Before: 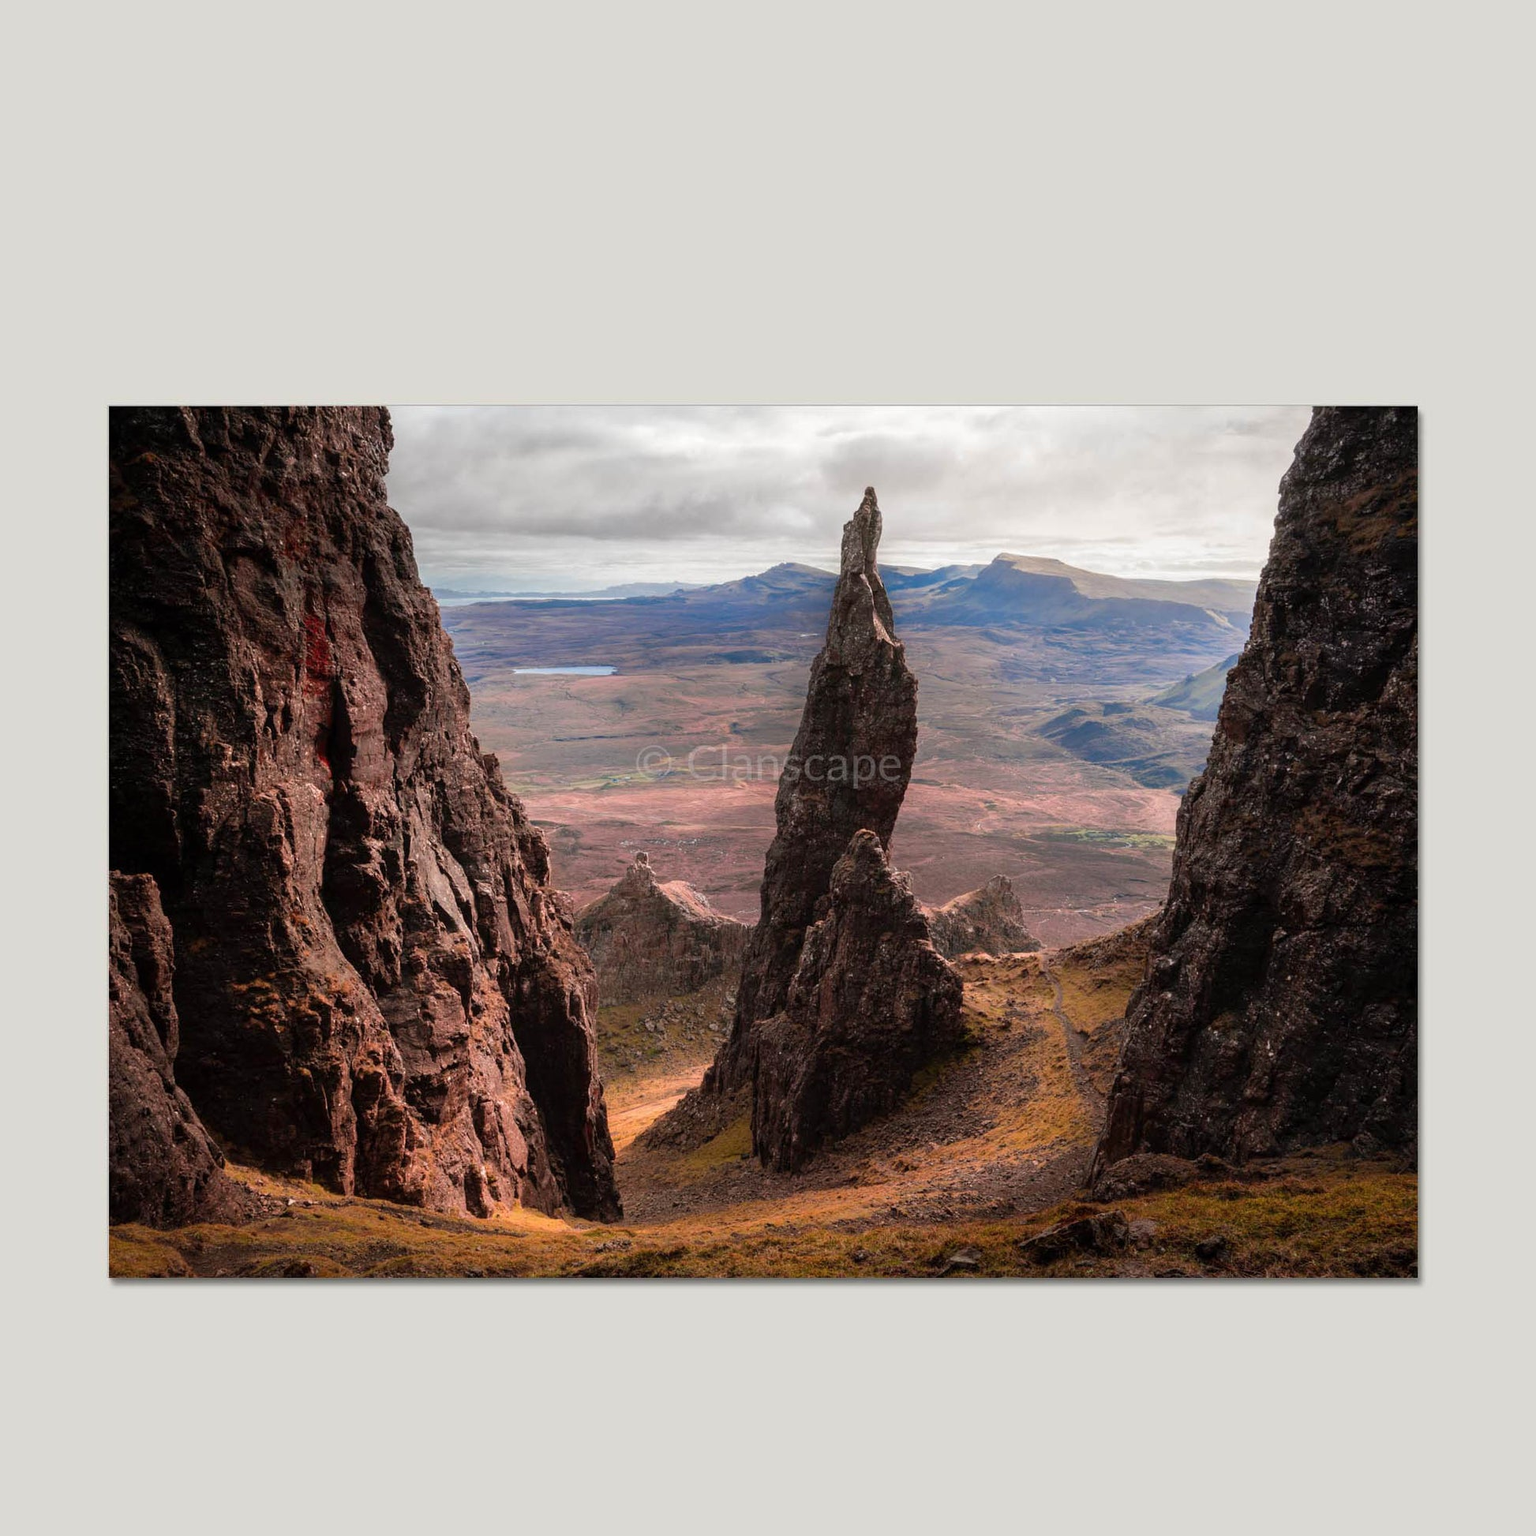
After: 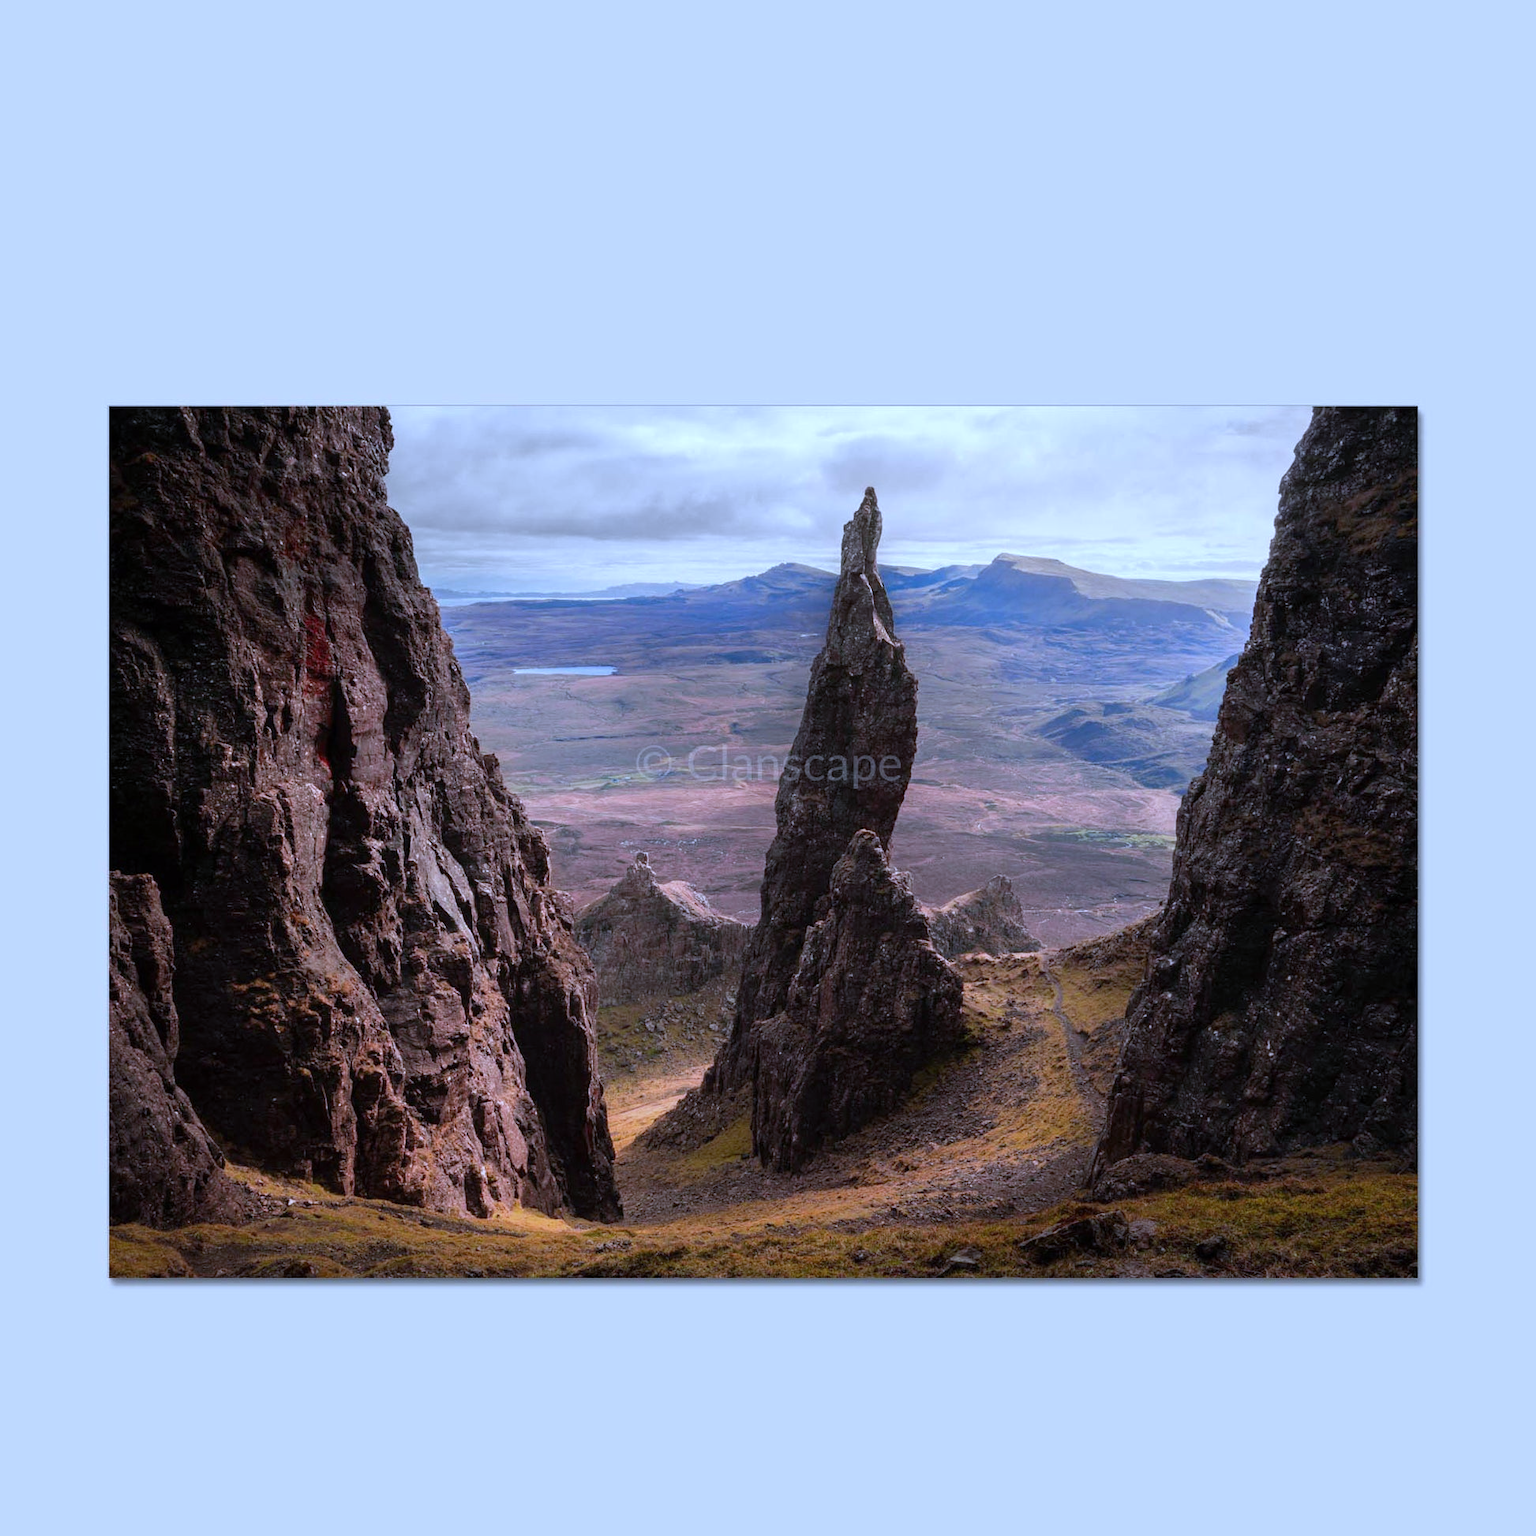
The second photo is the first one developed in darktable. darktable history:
white balance: red 0.871, blue 1.249
exposure: compensate highlight preservation false
